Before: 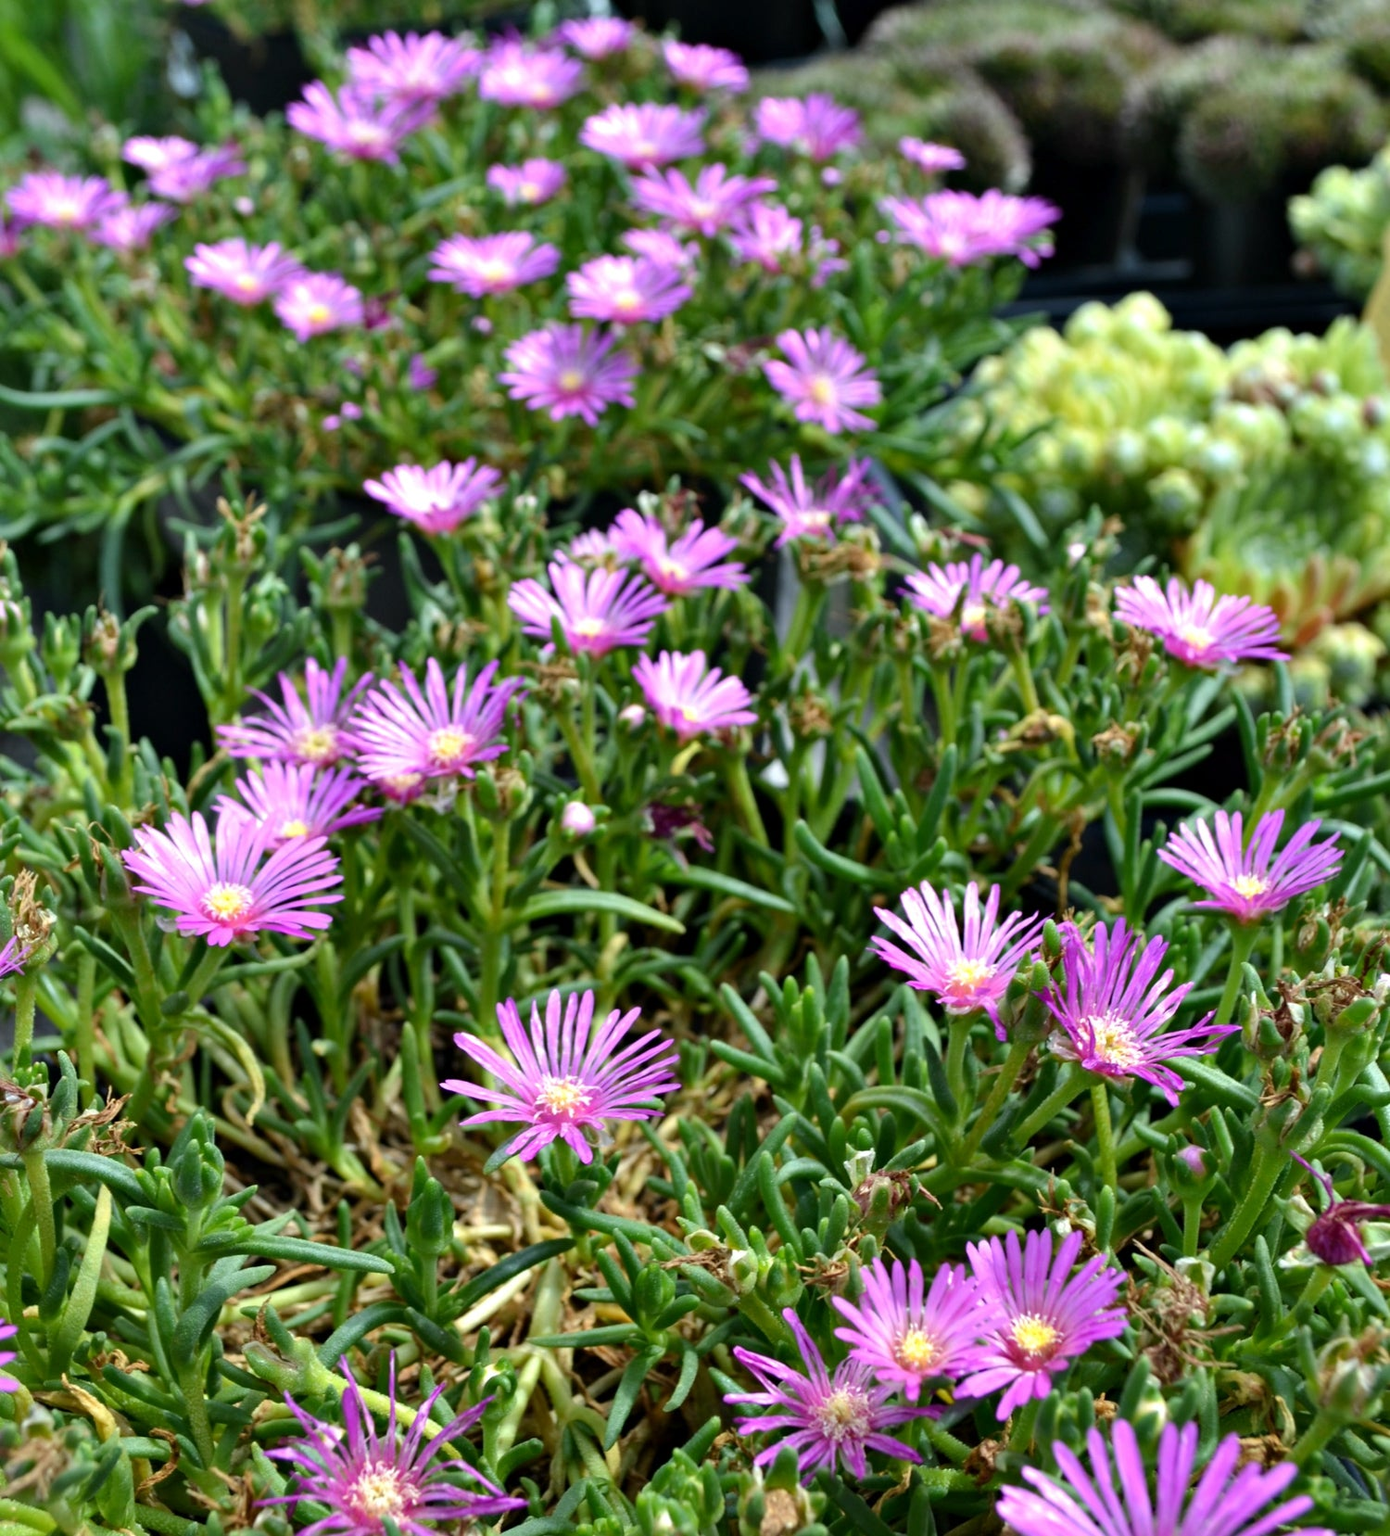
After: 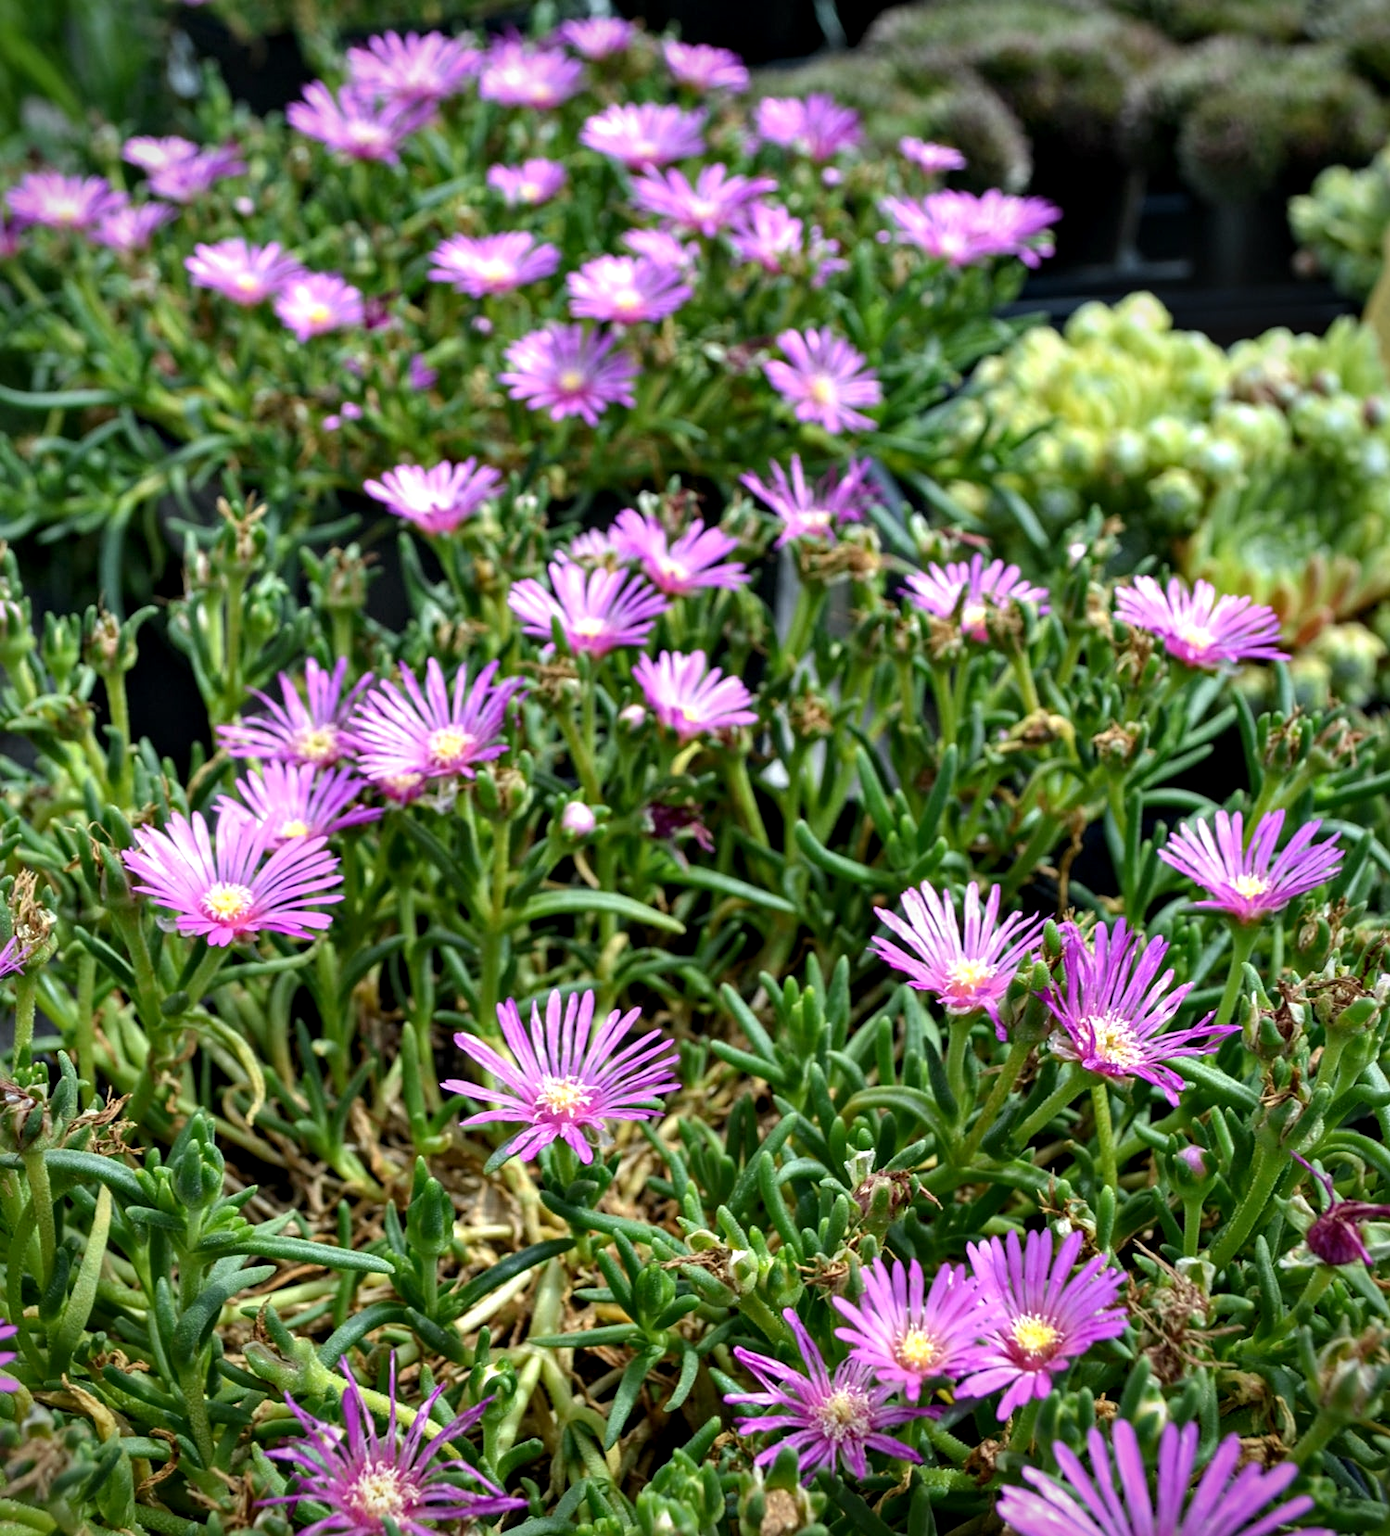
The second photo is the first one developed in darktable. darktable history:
vignetting: saturation 0
sharpen: amount 0.214
local contrast: detail 130%
